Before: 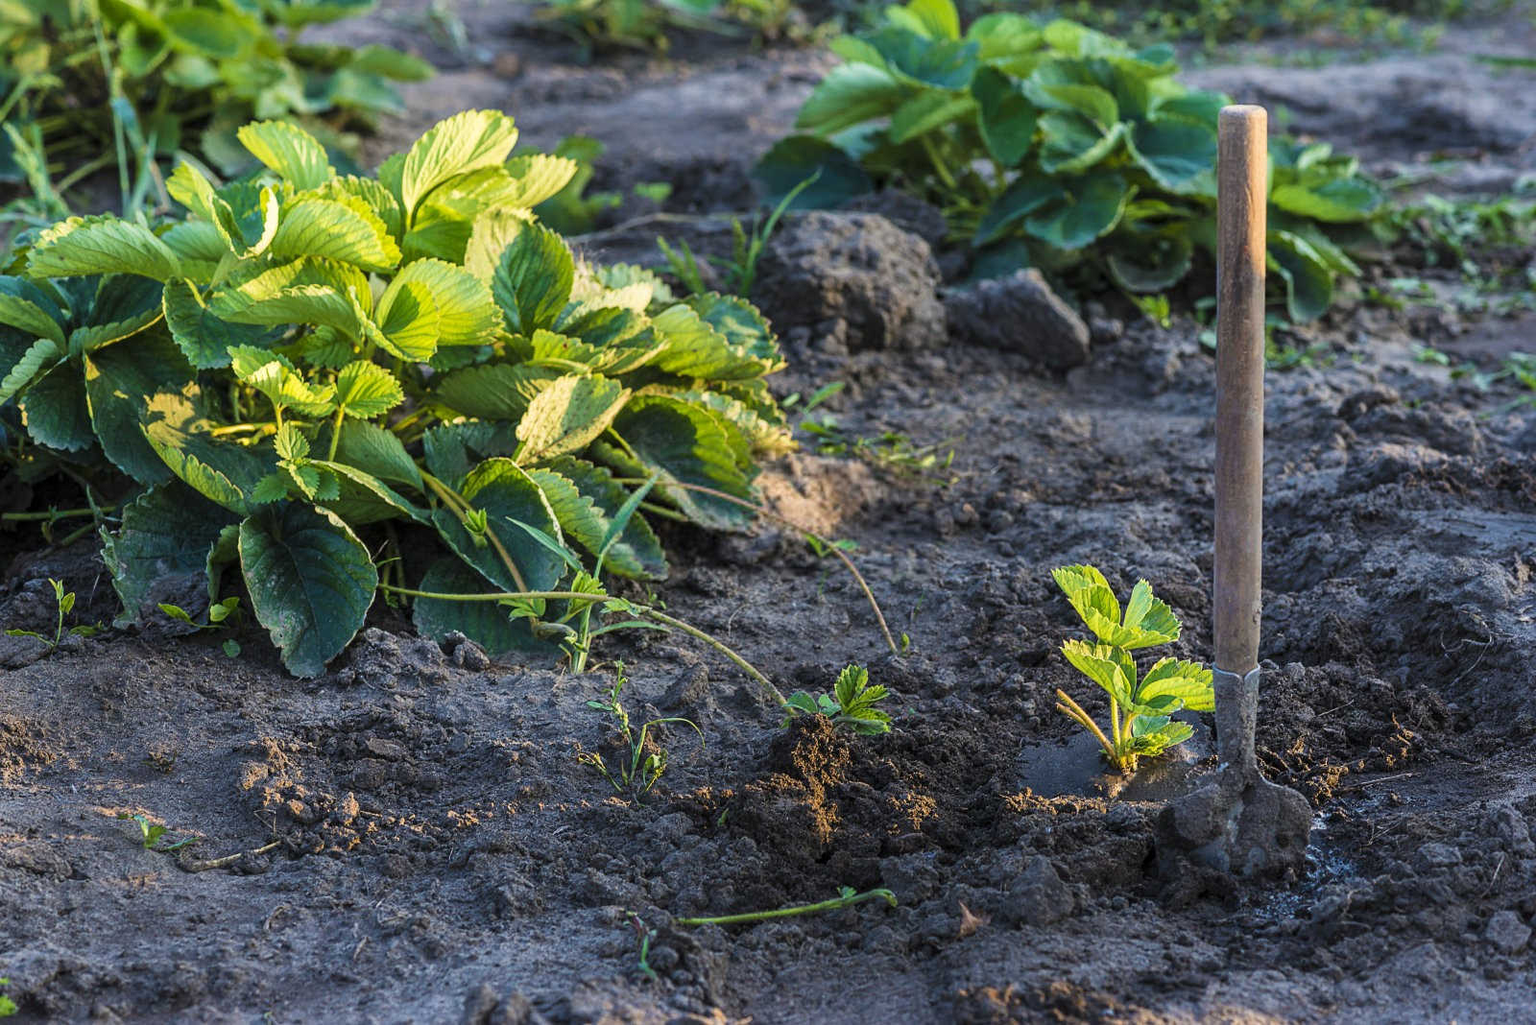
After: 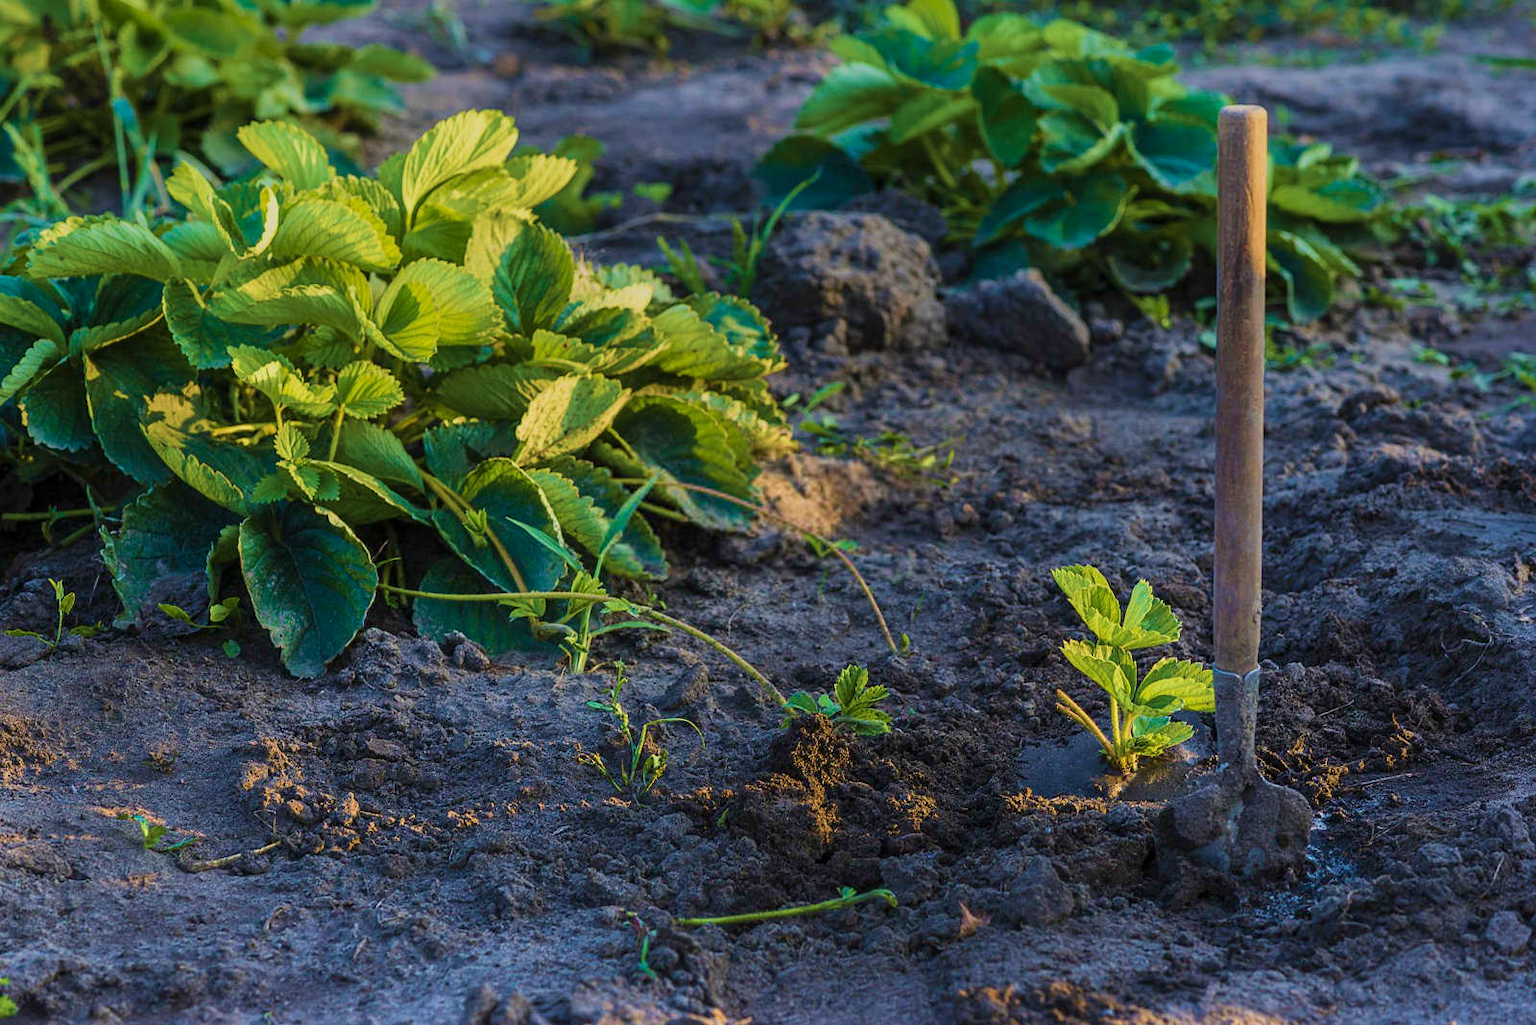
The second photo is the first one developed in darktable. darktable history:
graduated density: rotation 5.63°, offset 76.9
velvia: strength 67.07%, mid-tones bias 0.972
